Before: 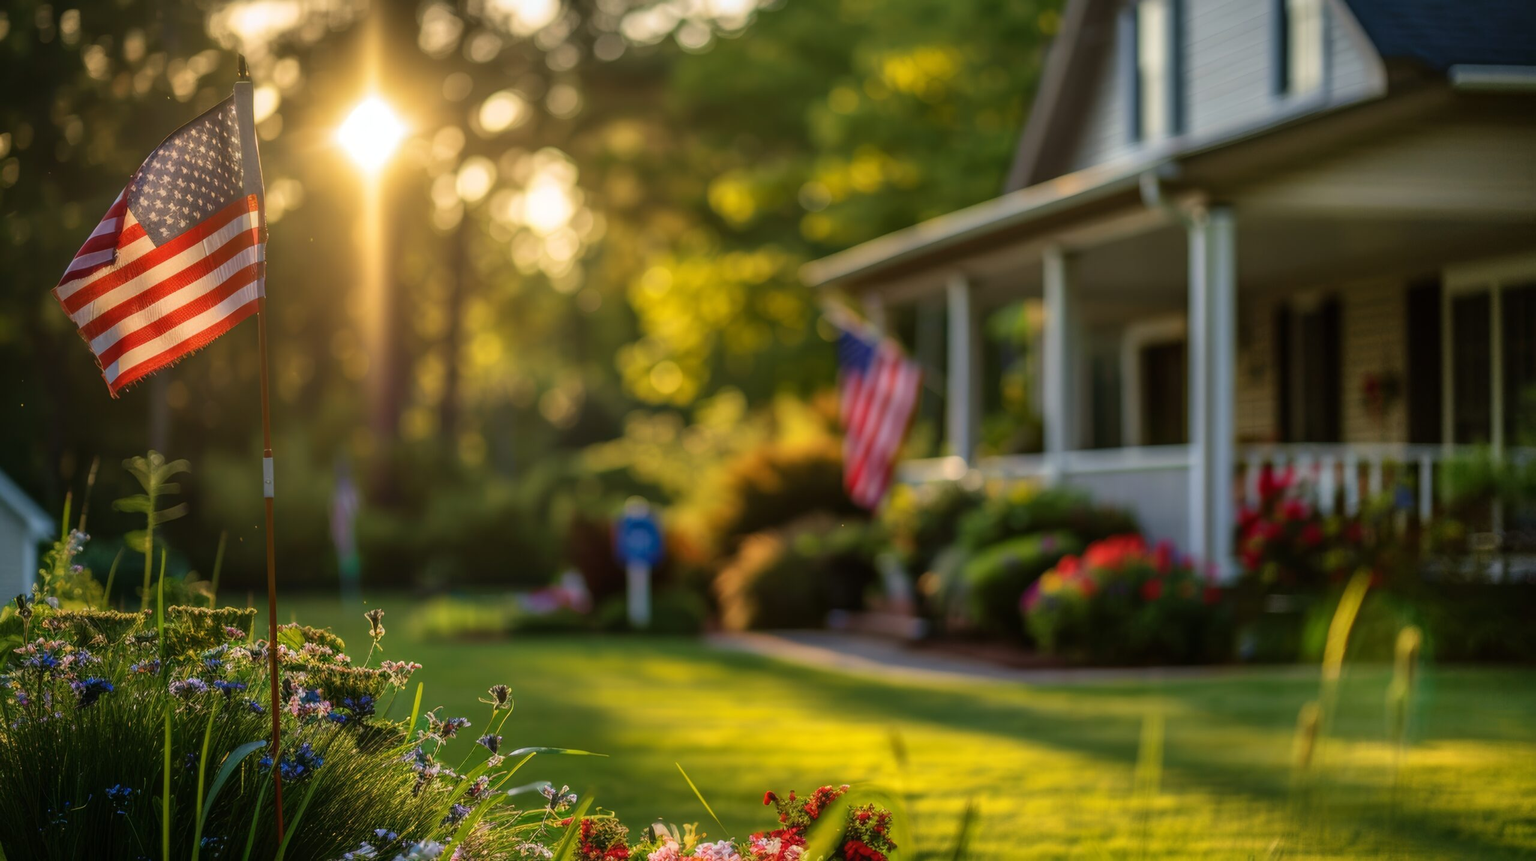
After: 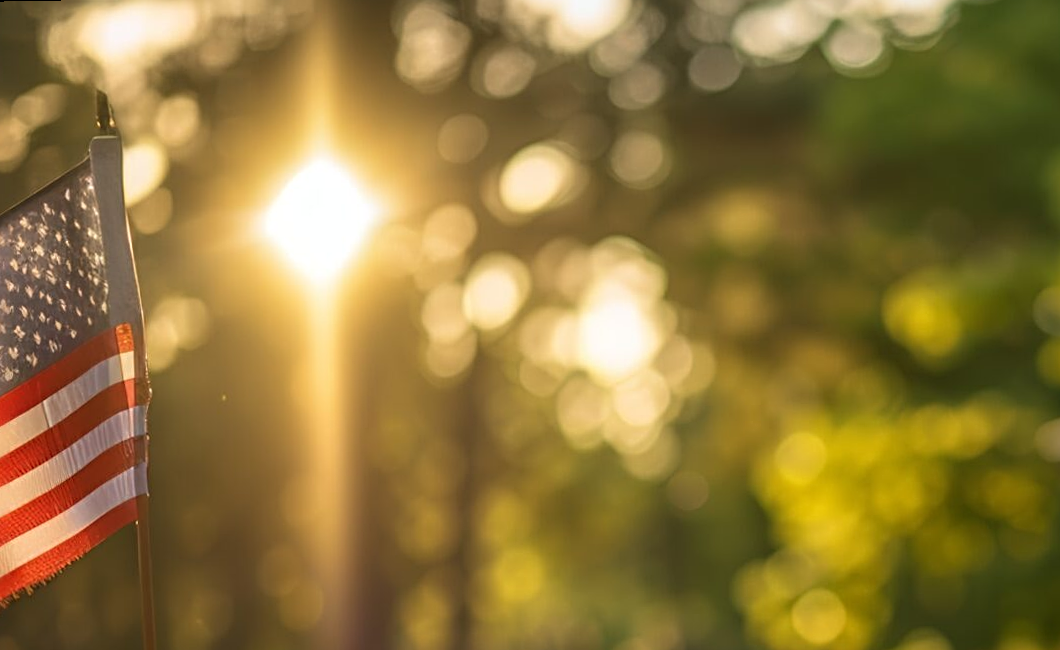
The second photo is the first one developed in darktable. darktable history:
crop and rotate: left 10.817%, top 0.062%, right 47.194%, bottom 53.626%
sharpen: radius 4
rotate and perspective: rotation -1°, crop left 0.011, crop right 0.989, crop top 0.025, crop bottom 0.975
